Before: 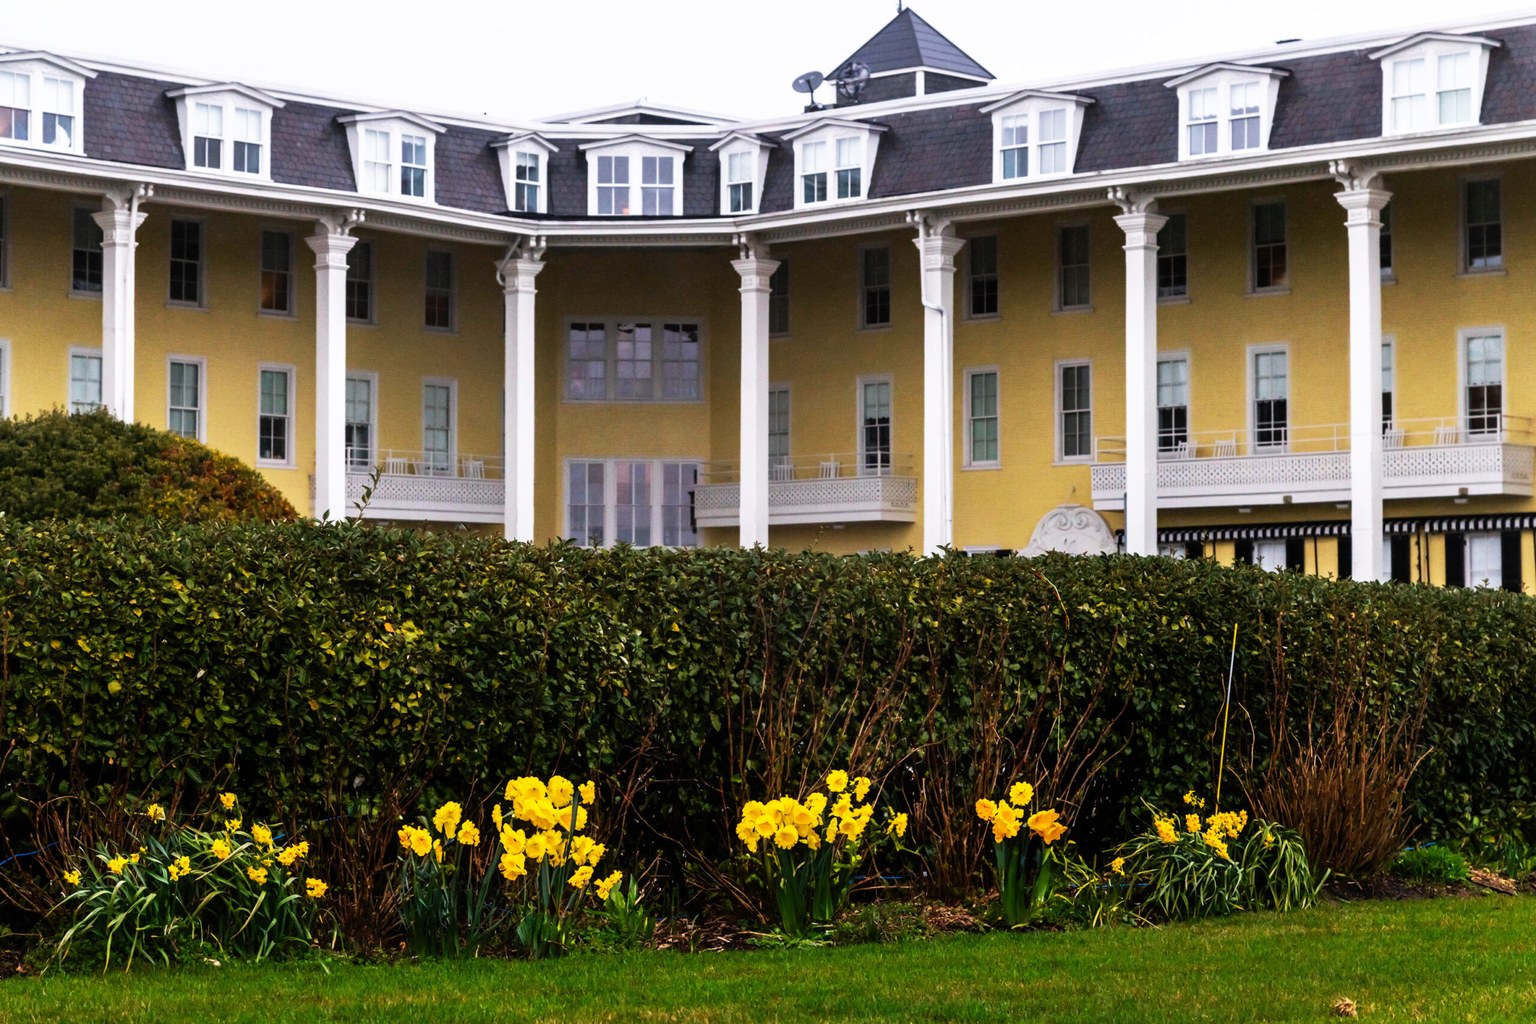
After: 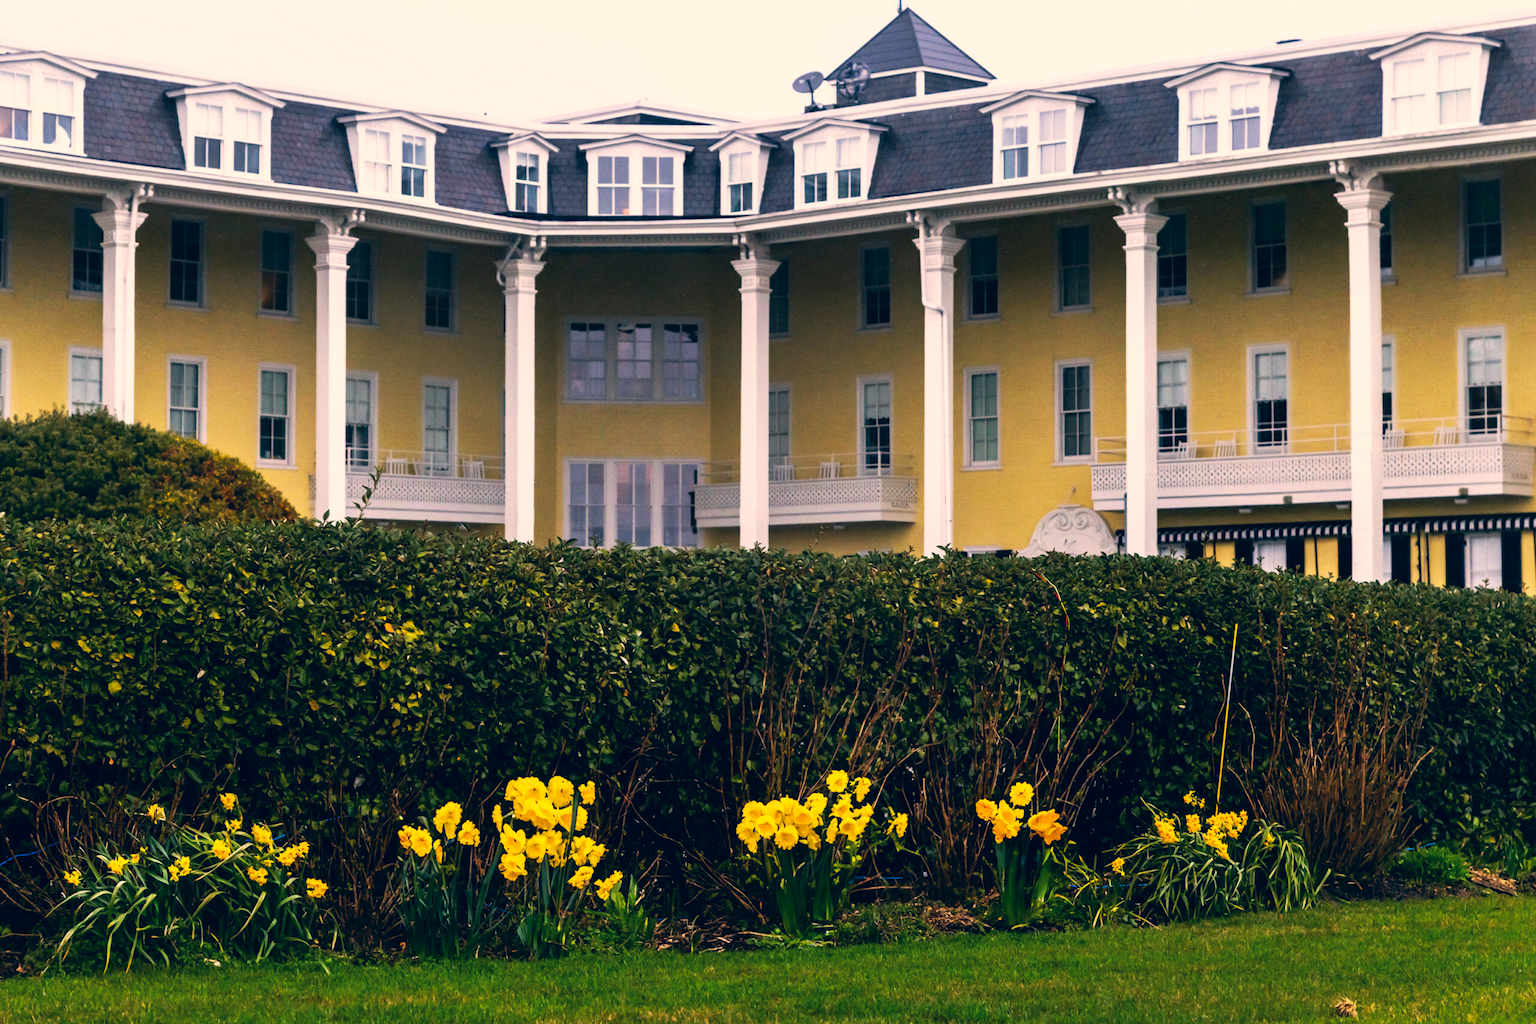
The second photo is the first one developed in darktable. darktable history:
color correction: highlights a* 10.34, highlights b* 14.07, shadows a* -9.94, shadows b* -14.9
